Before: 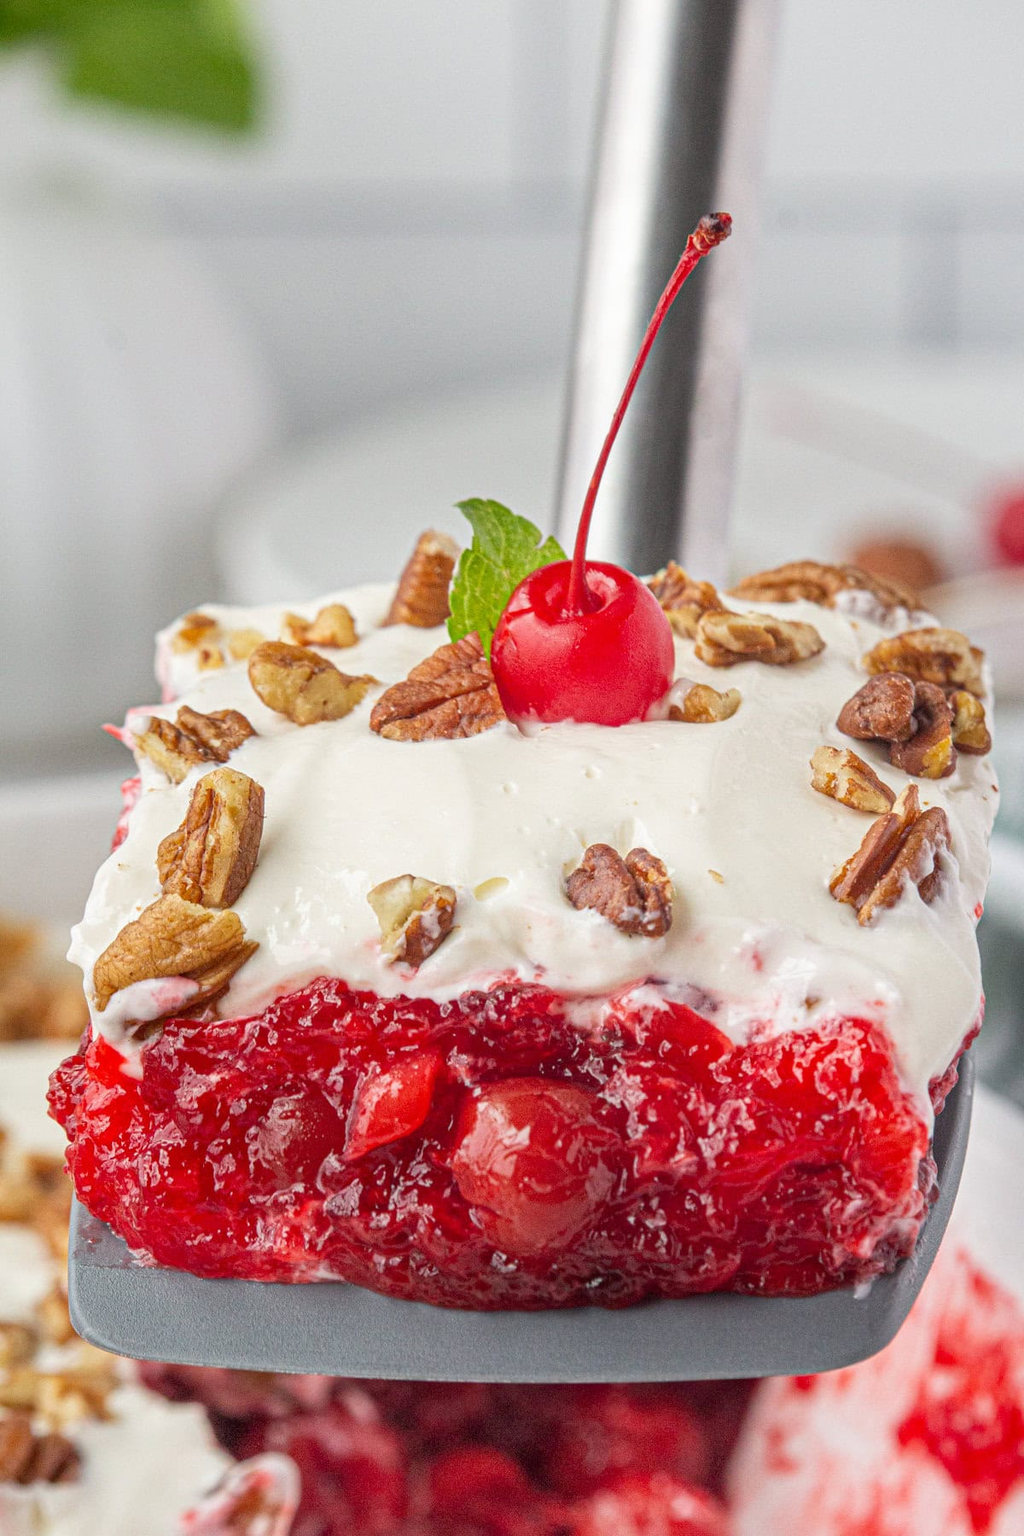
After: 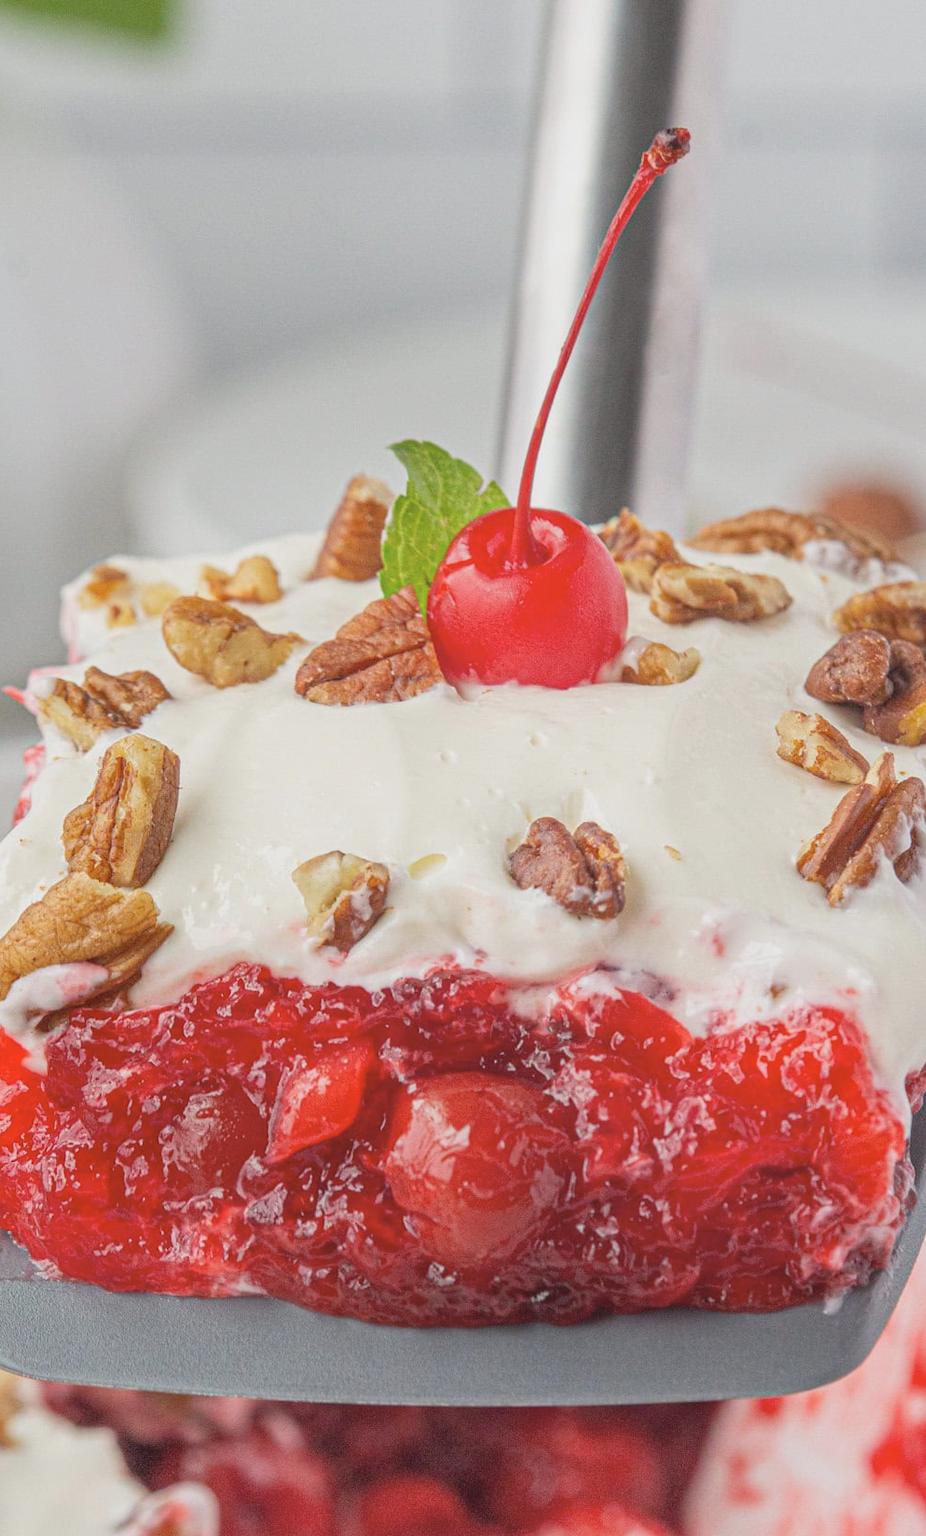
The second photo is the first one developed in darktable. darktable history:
contrast brightness saturation: contrast -0.15, brightness 0.05, saturation -0.12
crop: left 9.807%, top 6.259%, right 7.334%, bottom 2.177%
